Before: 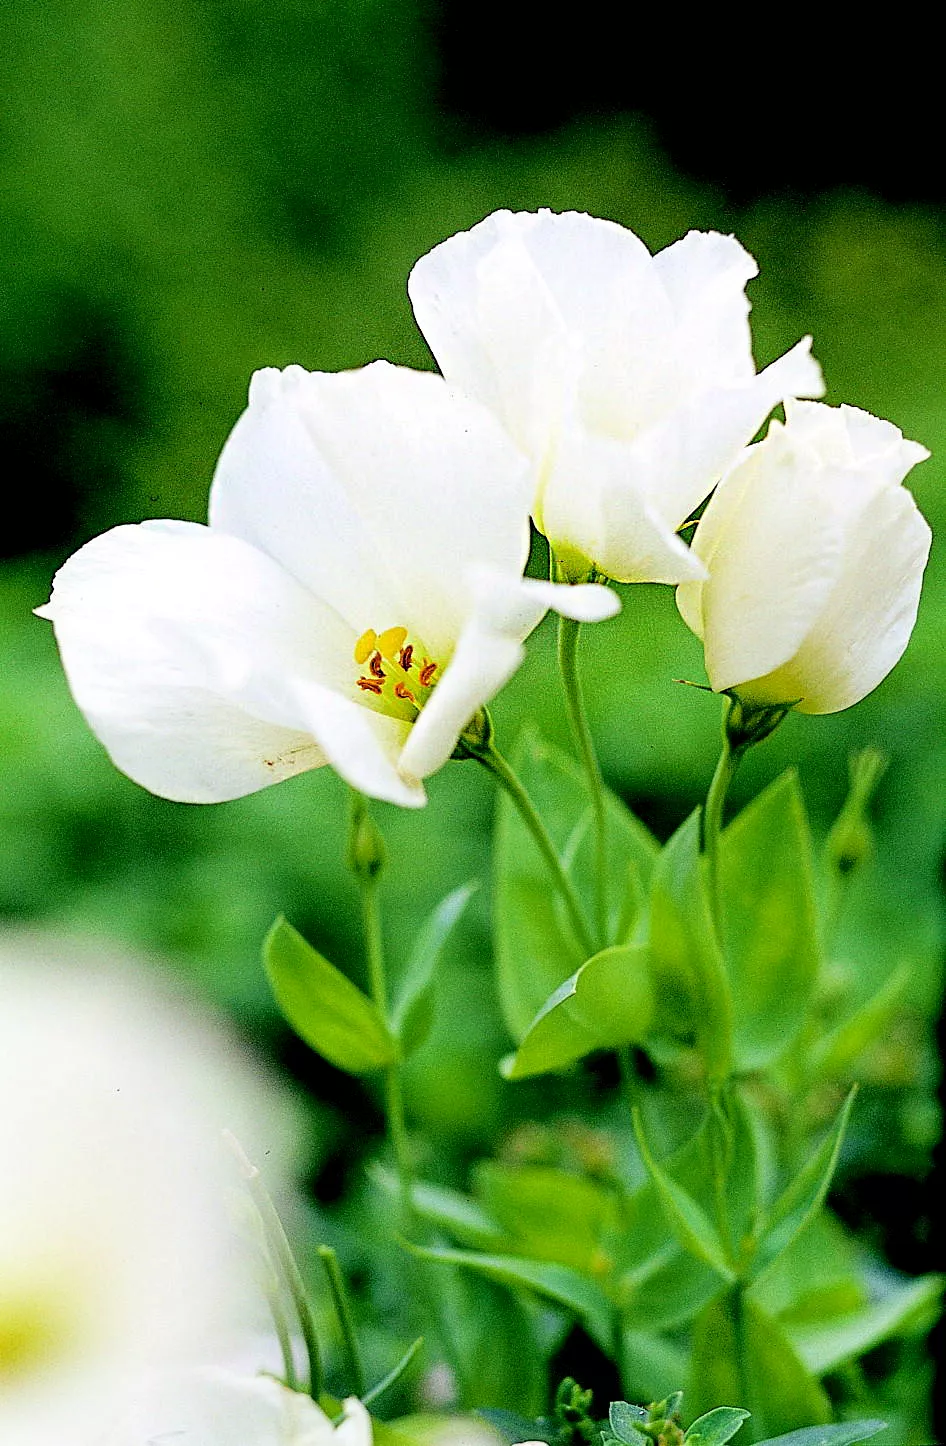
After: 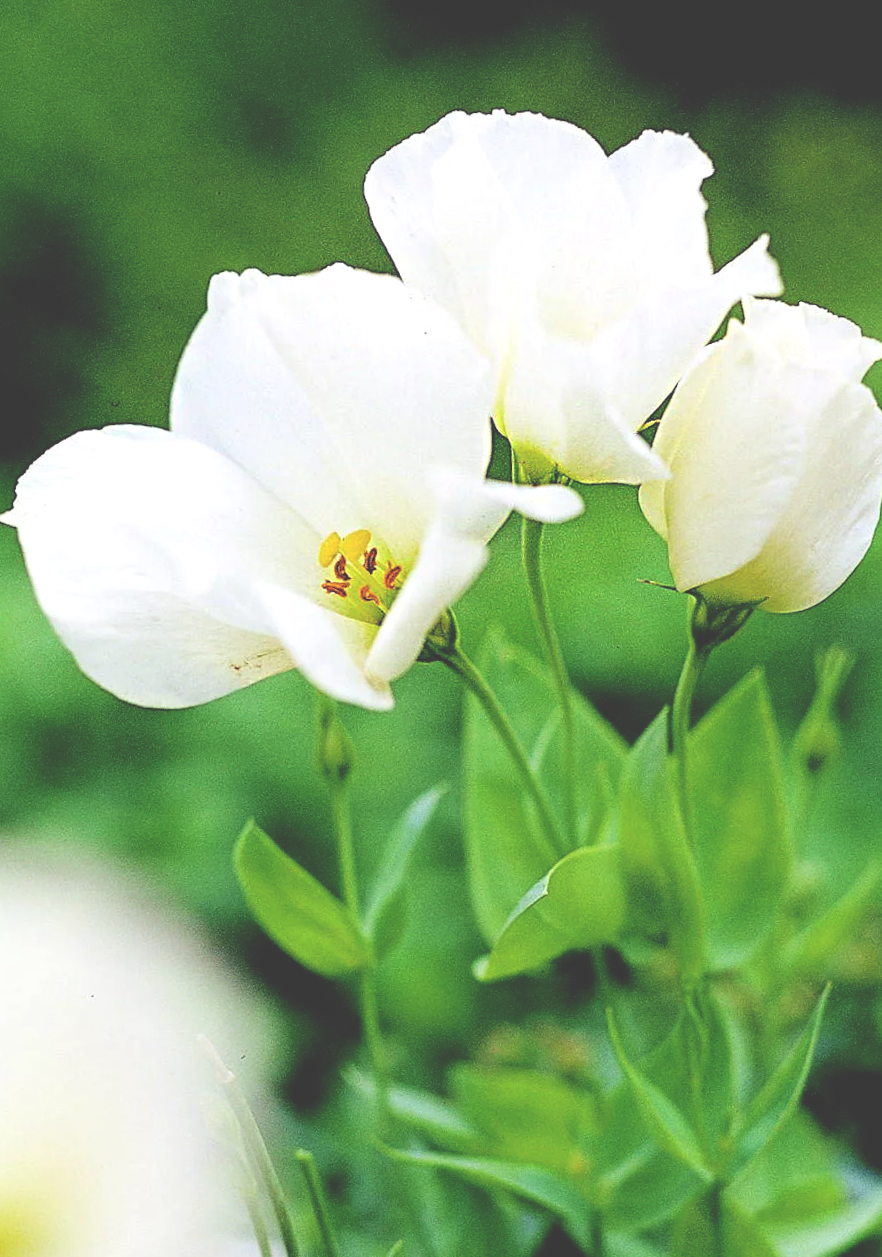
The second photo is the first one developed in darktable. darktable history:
rotate and perspective: rotation -4.2°, shear 0.006, automatic cropping off
crop and rotate: angle -3.27°, left 5.211%, top 5.211%, right 4.607%, bottom 4.607%
exposure: black level correction -0.041, exposure 0.064 EV, compensate highlight preservation false
